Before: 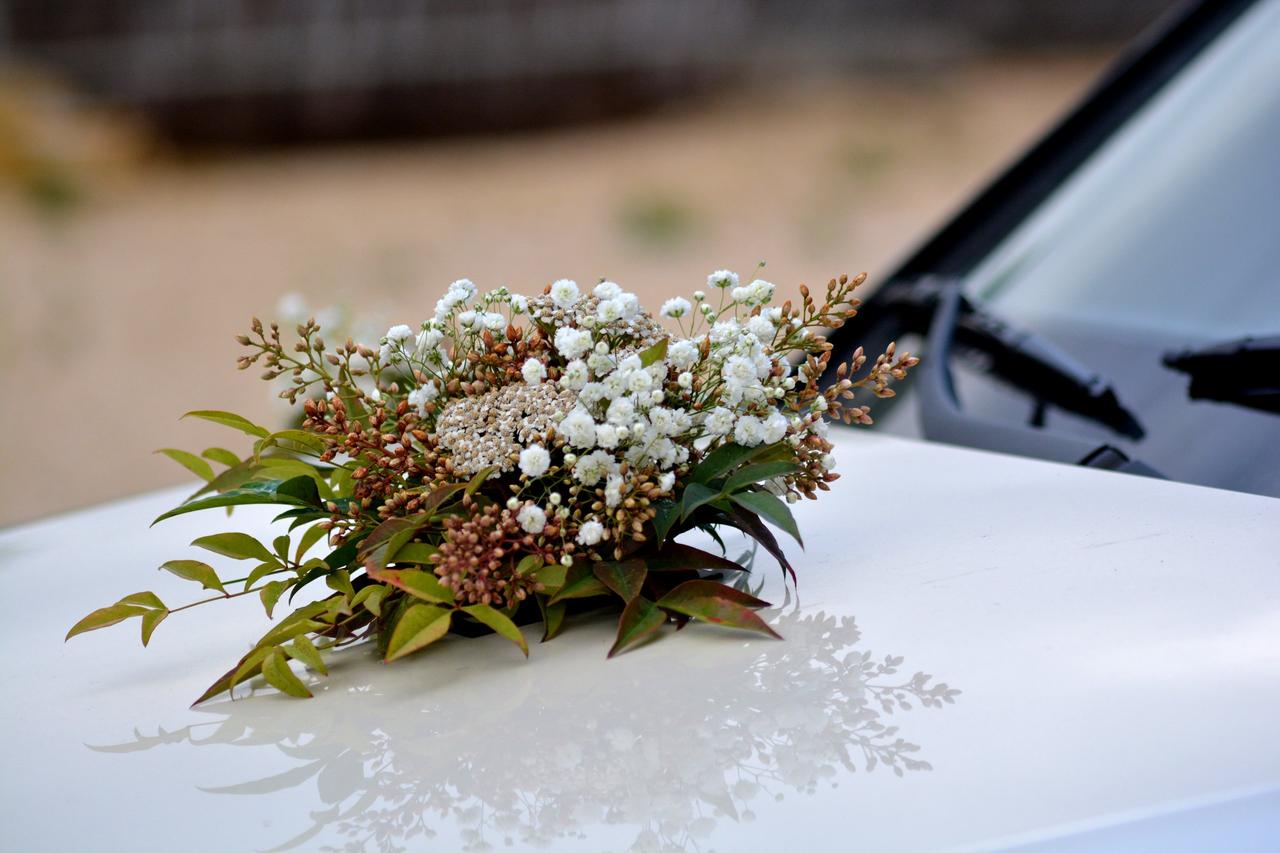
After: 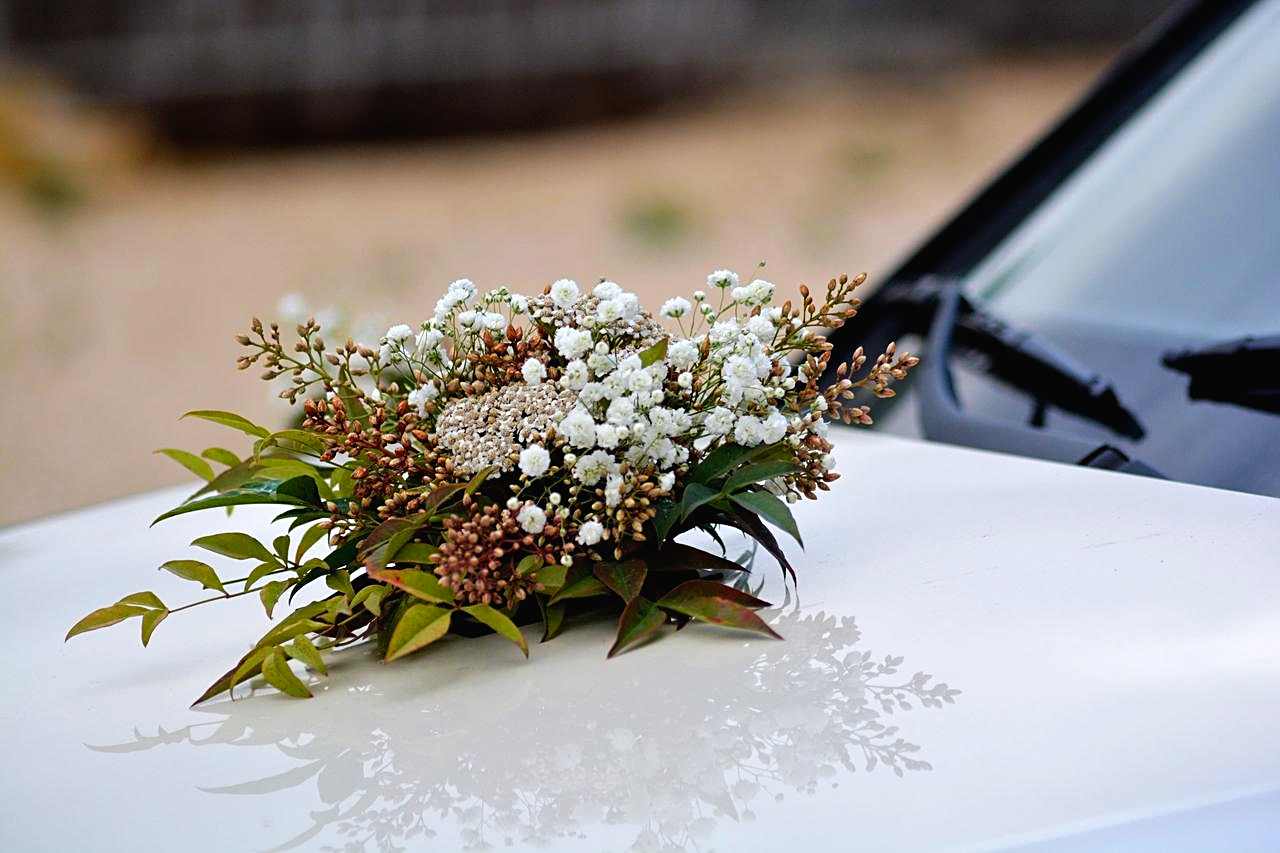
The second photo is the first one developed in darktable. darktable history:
sharpen: on, module defaults
tone curve: curves: ch0 [(0, 0.015) (0.037, 0.032) (0.131, 0.113) (0.275, 0.26) (0.497, 0.505) (0.617, 0.643) (0.704, 0.735) (0.813, 0.842) (0.911, 0.931) (0.997, 1)]; ch1 [(0, 0) (0.301, 0.3) (0.444, 0.438) (0.493, 0.494) (0.501, 0.5) (0.534, 0.543) (0.582, 0.605) (0.658, 0.687) (0.746, 0.79) (1, 1)]; ch2 [(0, 0) (0.246, 0.234) (0.36, 0.356) (0.415, 0.426) (0.476, 0.492) (0.502, 0.499) (0.525, 0.517) (0.533, 0.534) (0.586, 0.598) (0.634, 0.643) (0.706, 0.717) (0.853, 0.83) (1, 0.951)], preserve colors none
